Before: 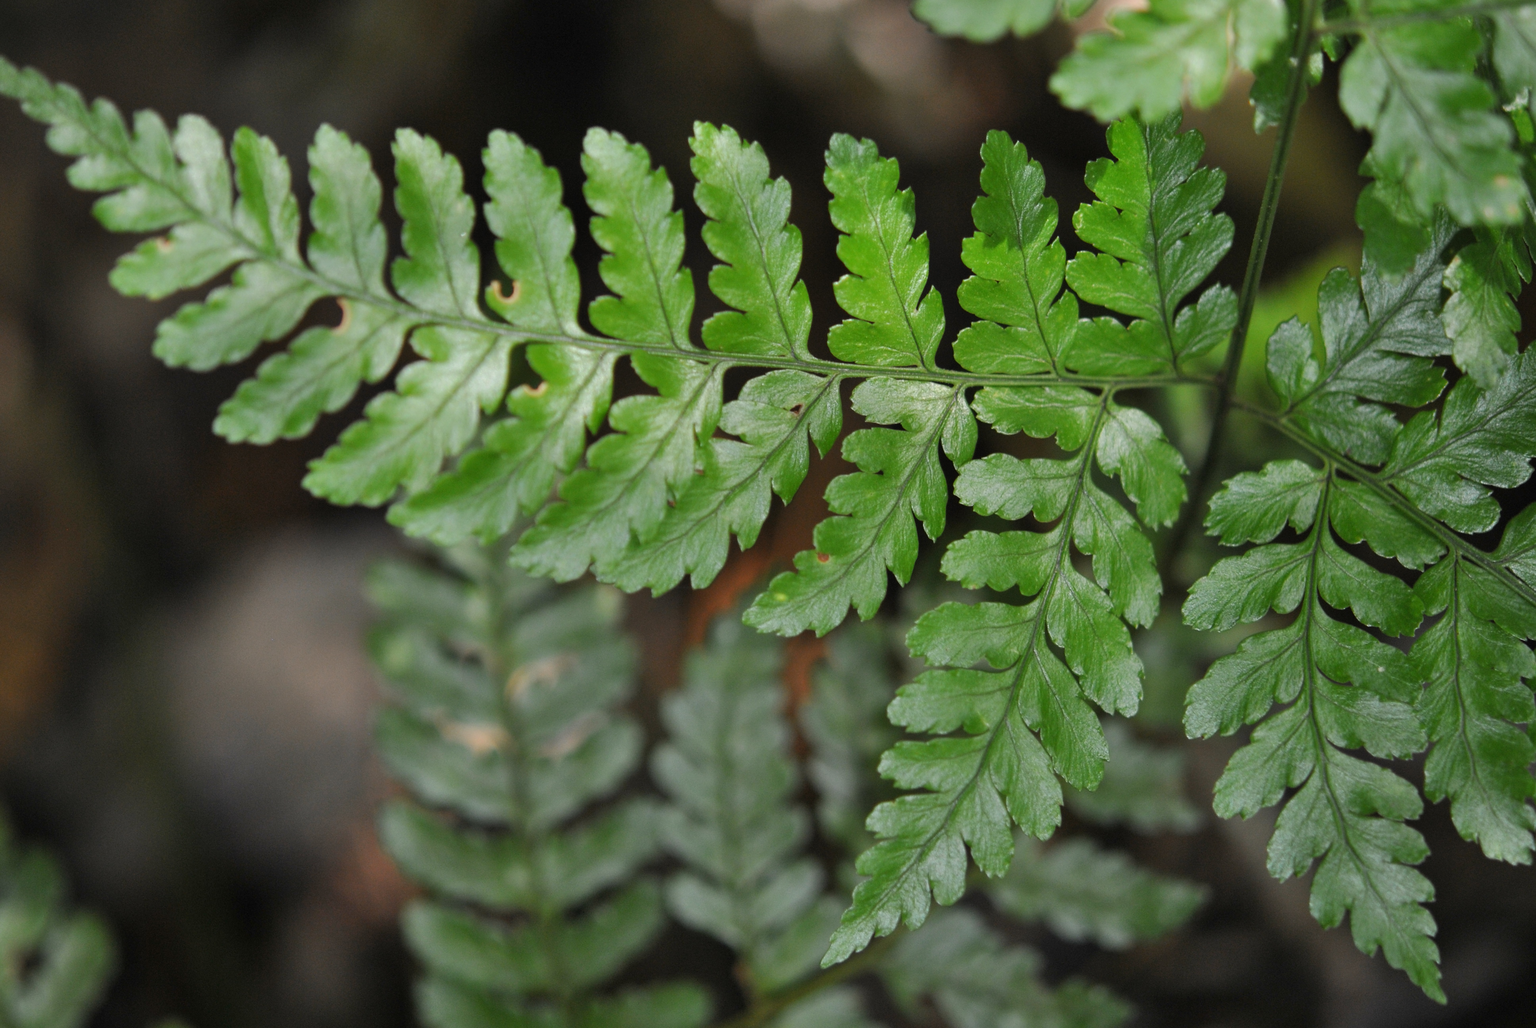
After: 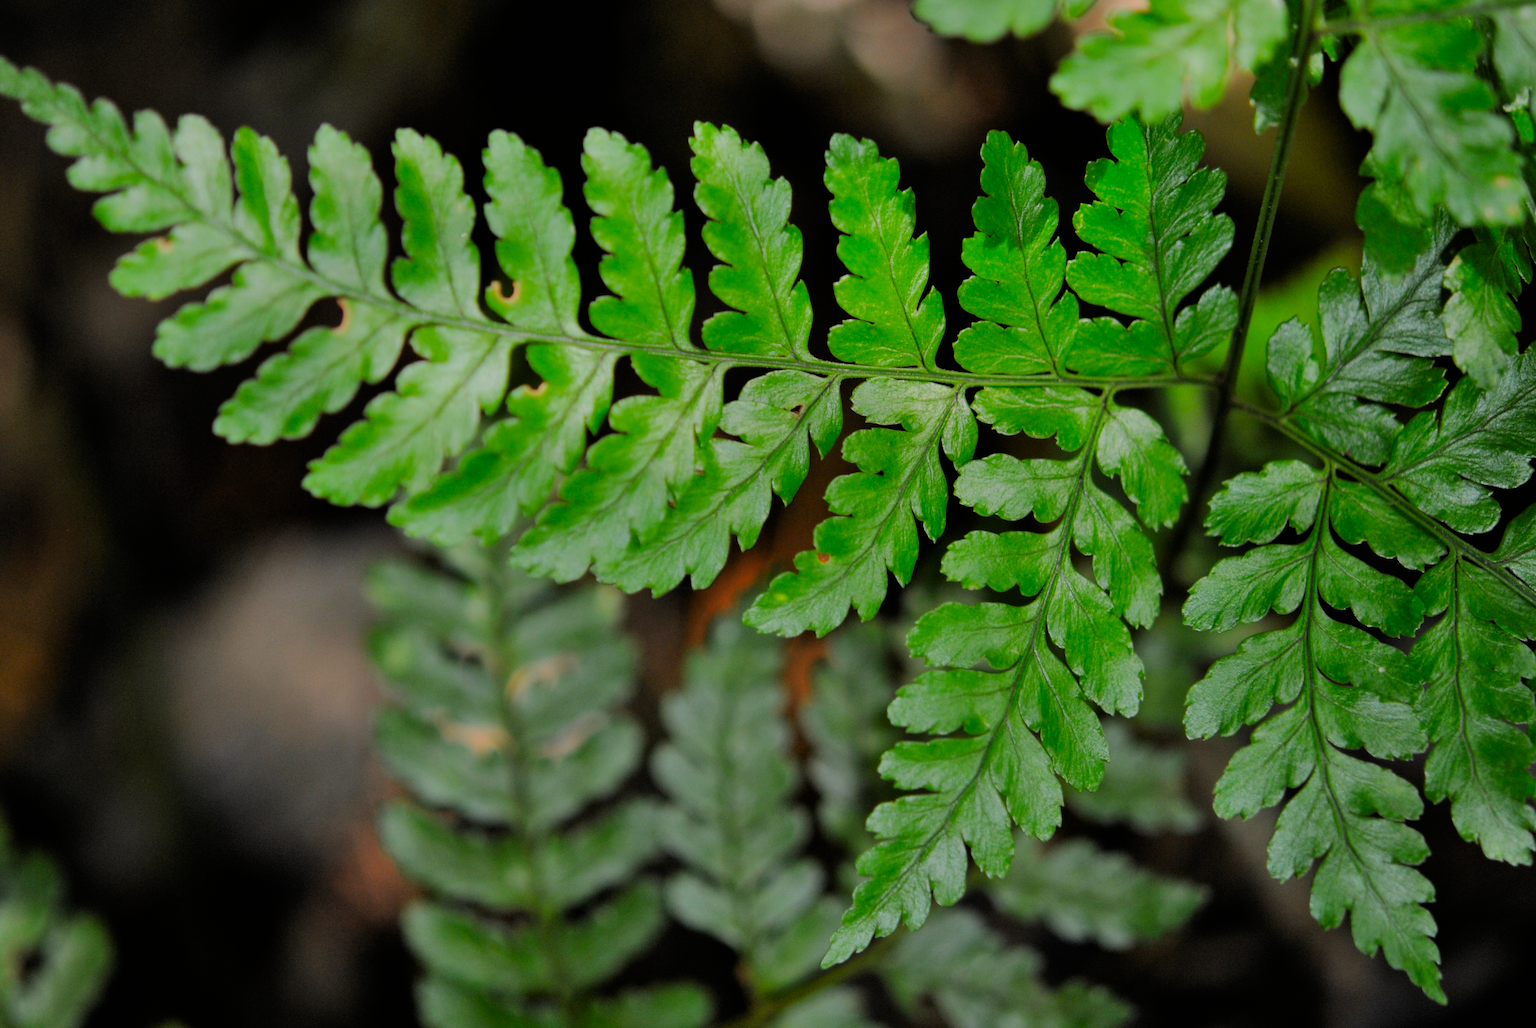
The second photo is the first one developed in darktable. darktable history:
contrast brightness saturation: saturation 0.5
filmic rgb: black relative exposure -6.15 EV, white relative exposure 6.96 EV, hardness 2.23, color science v6 (2022)
